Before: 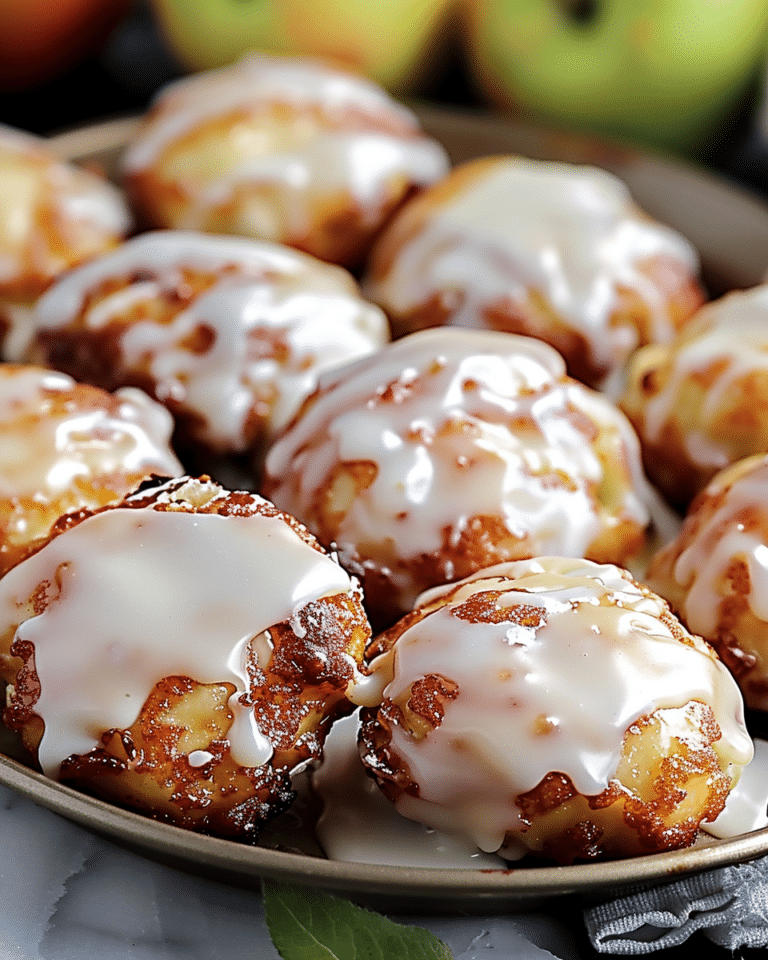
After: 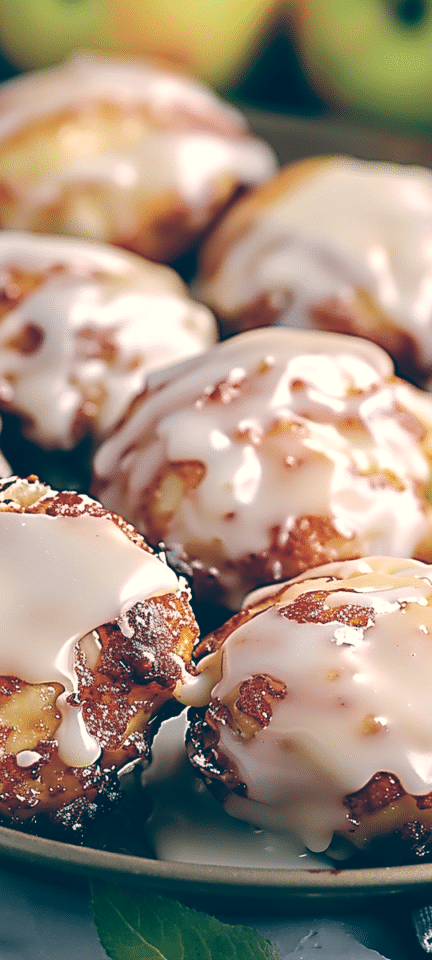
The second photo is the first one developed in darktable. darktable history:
color balance: lift [1.006, 0.985, 1.002, 1.015], gamma [1, 0.953, 1.008, 1.047], gain [1.076, 1.13, 1.004, 0.87]
crop and rotate: left 22.516%, right 21.234%
